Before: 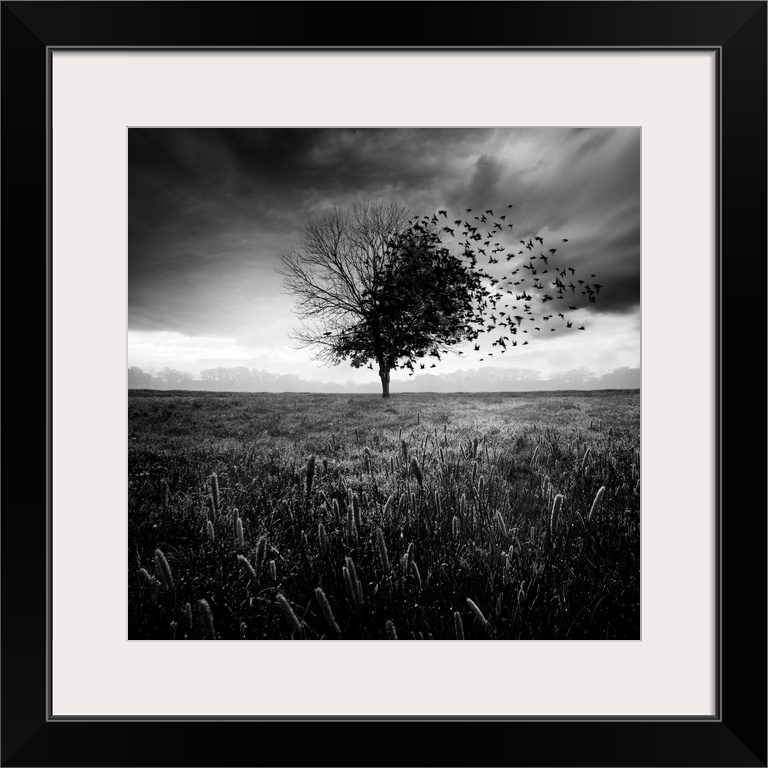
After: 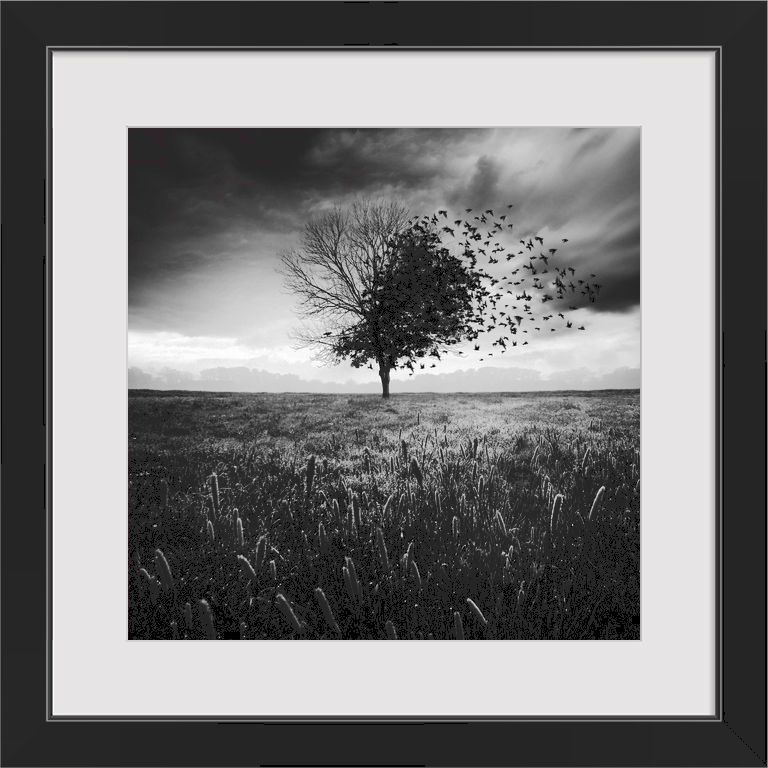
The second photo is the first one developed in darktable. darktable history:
color zones: curves: ch0 [(0, 0.278) (0.143, 0.5) (0.286, 0.5) (0.429, 0.5) (0.571, 0.5) (0.714, 0.5) (0.857, 0.5) (1, 0.5)]; ch1 [(0, 1) (0.143, 0.165) (0.286, 0) (0.429, 0) (0.571, 0) (0.714, 0) (0.857, 0.5) (1, 0.5)]; ch2 [(0, 0.508) (0.143, 0.5) (0.286, 0.5) (0.429, 0.5) (0.571, 0.5) (0.714, 0.5) (0.857, 0.5) (1, 0.5)]
tone curve: curves: ch0 [(0, 0) (0.003, 0.145) (0.011, 0.148) (0.025, 0.15) (0.044, 0.159) (0.069, 0.16) (0.1, 0.164) (0.136, 0.182) (0.177, 0.213) (0.224, 0.247) (0.277, 0.298) (0.335, 0.37) (0.399, 0.456) (0.468, 0.552) (0.543, 0.641) (0.623, 0.713) (0.709, 0.768) (0.801, 0.825) (0.898, 0.868) (1, 1)], color space Lab, linked channels, preserve colors none
